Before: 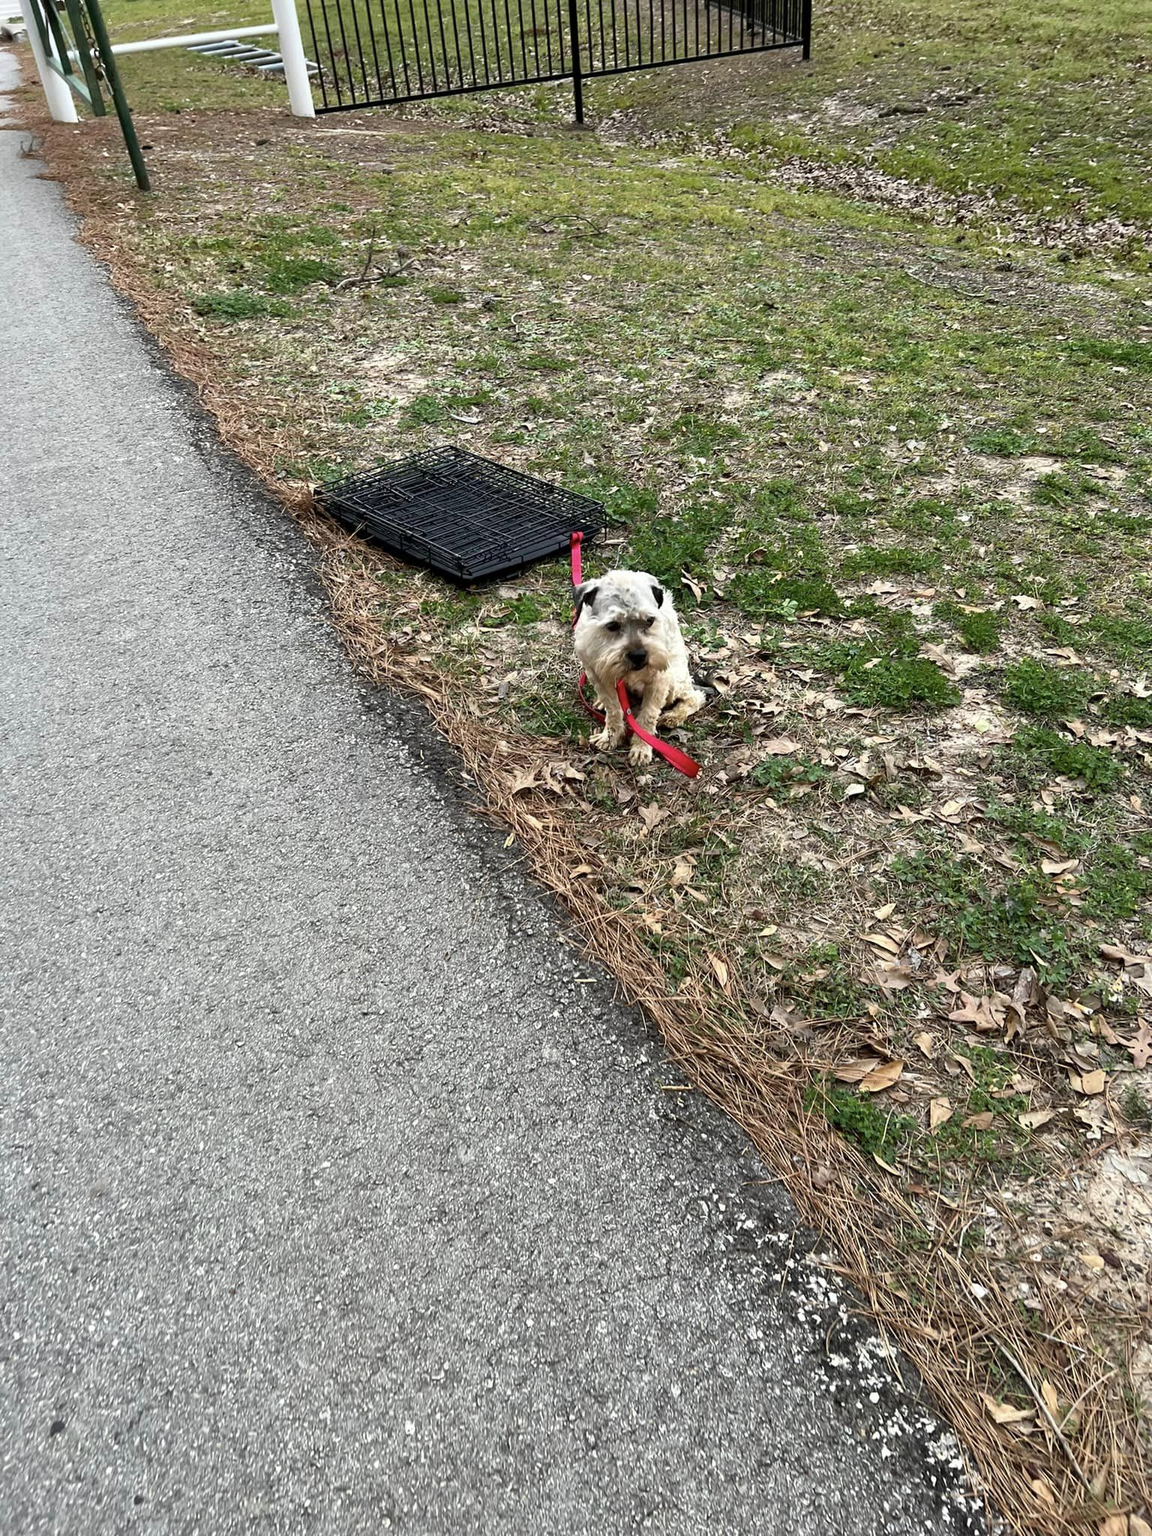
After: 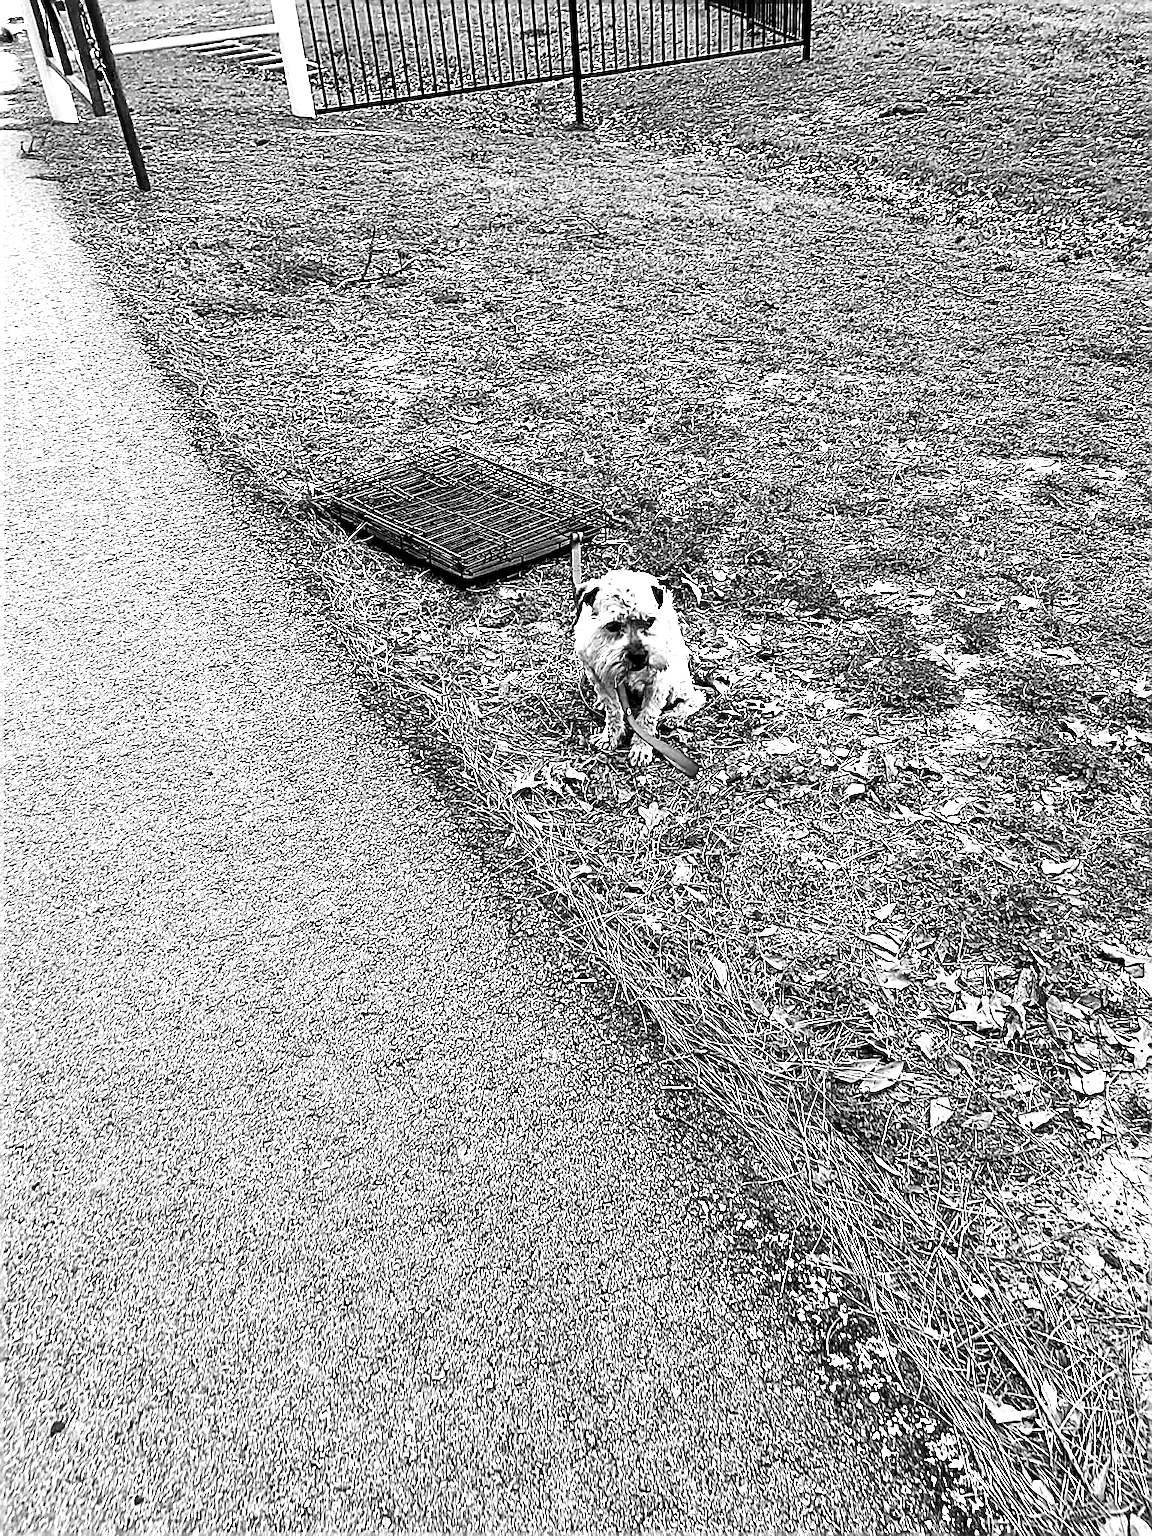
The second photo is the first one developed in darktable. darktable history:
exposure: black level correction 0.001, exposure 0.955 EV, compensate exposure bias true, compensate highlight preservation false
contrast brightness saturation: contrast 0.2, brightness -0.11, saturation 0.1
sharpen: amount 2
monochrome: on, module defaults
